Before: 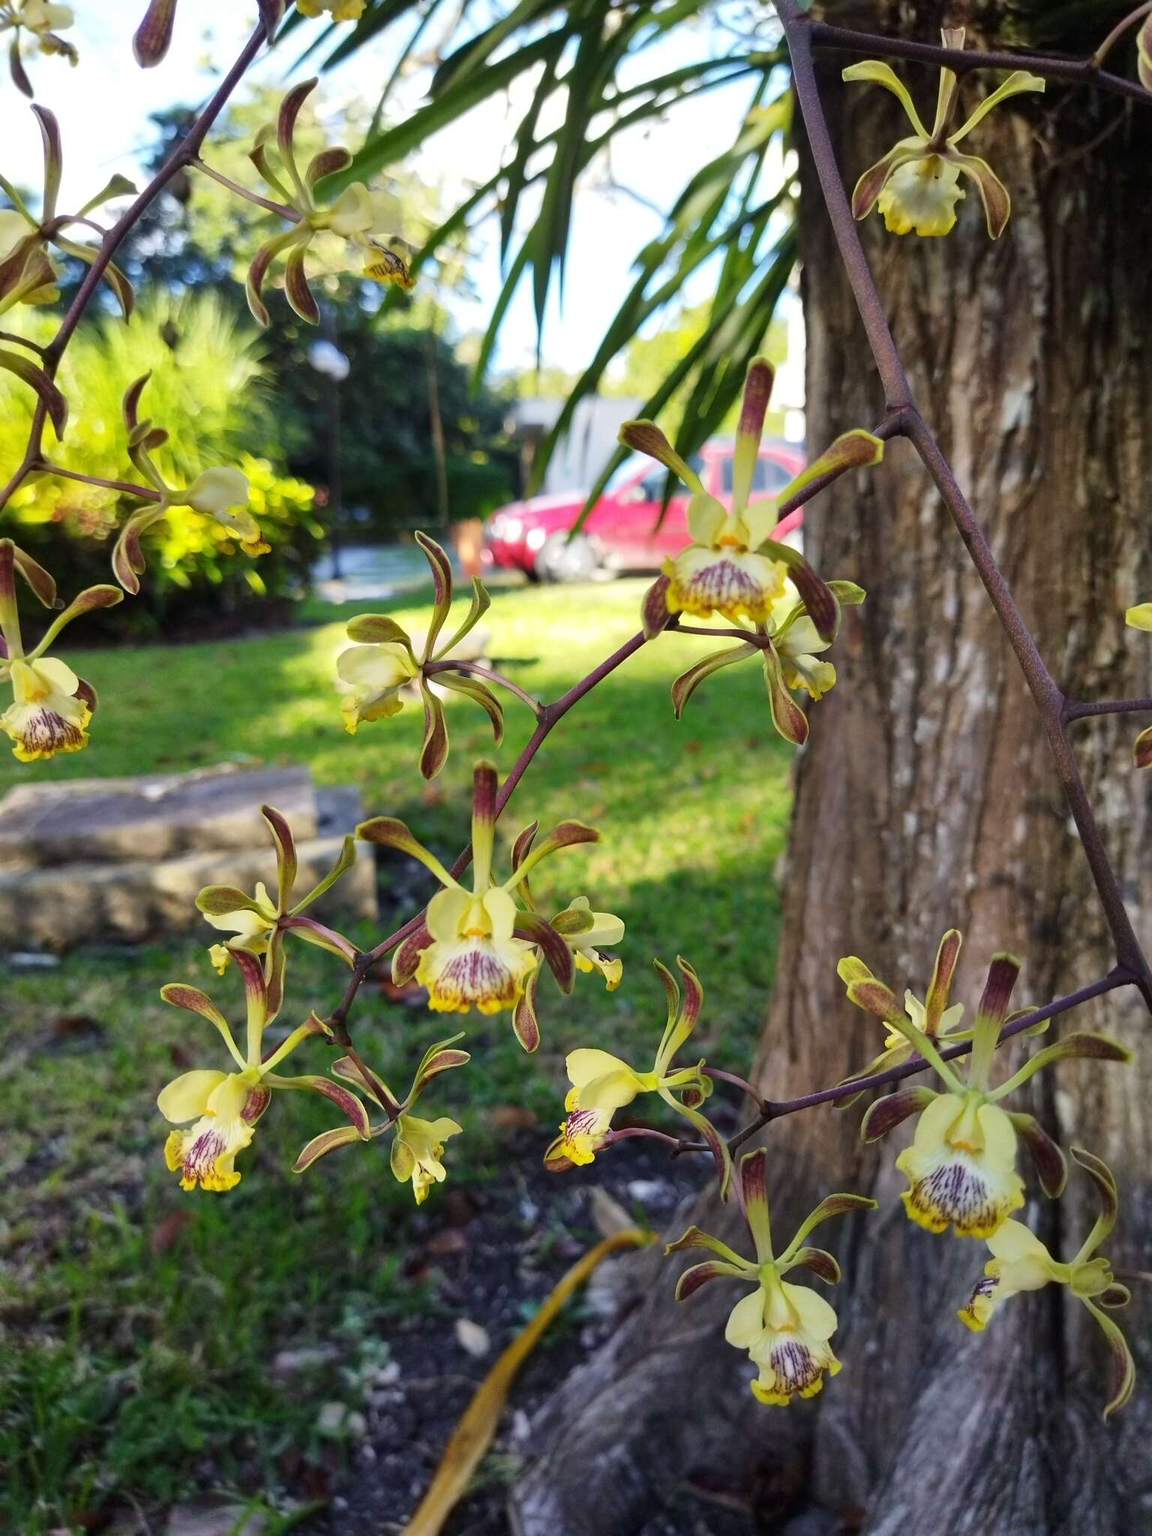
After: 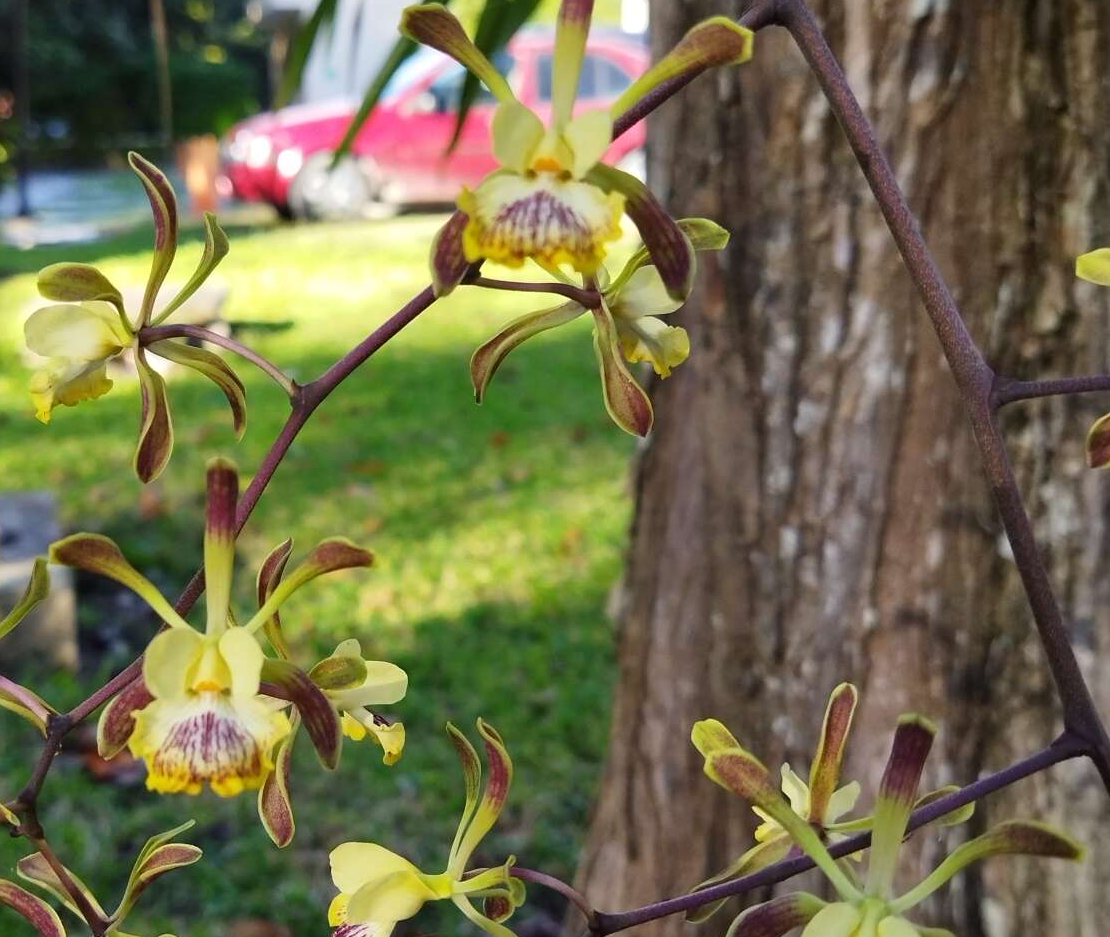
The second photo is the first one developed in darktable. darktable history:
crop and rotate: left 27.733%, top 27.149%, bottom 27.085%
tone equalizer: on, module defaults
